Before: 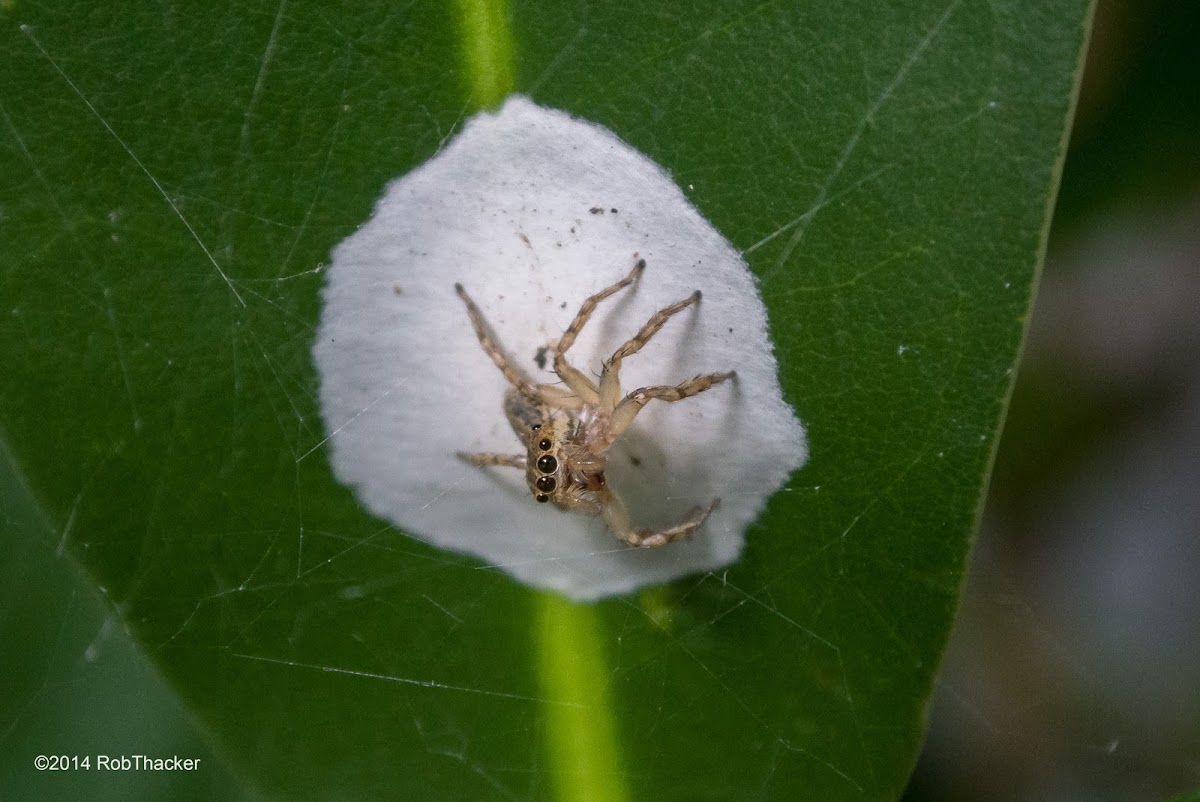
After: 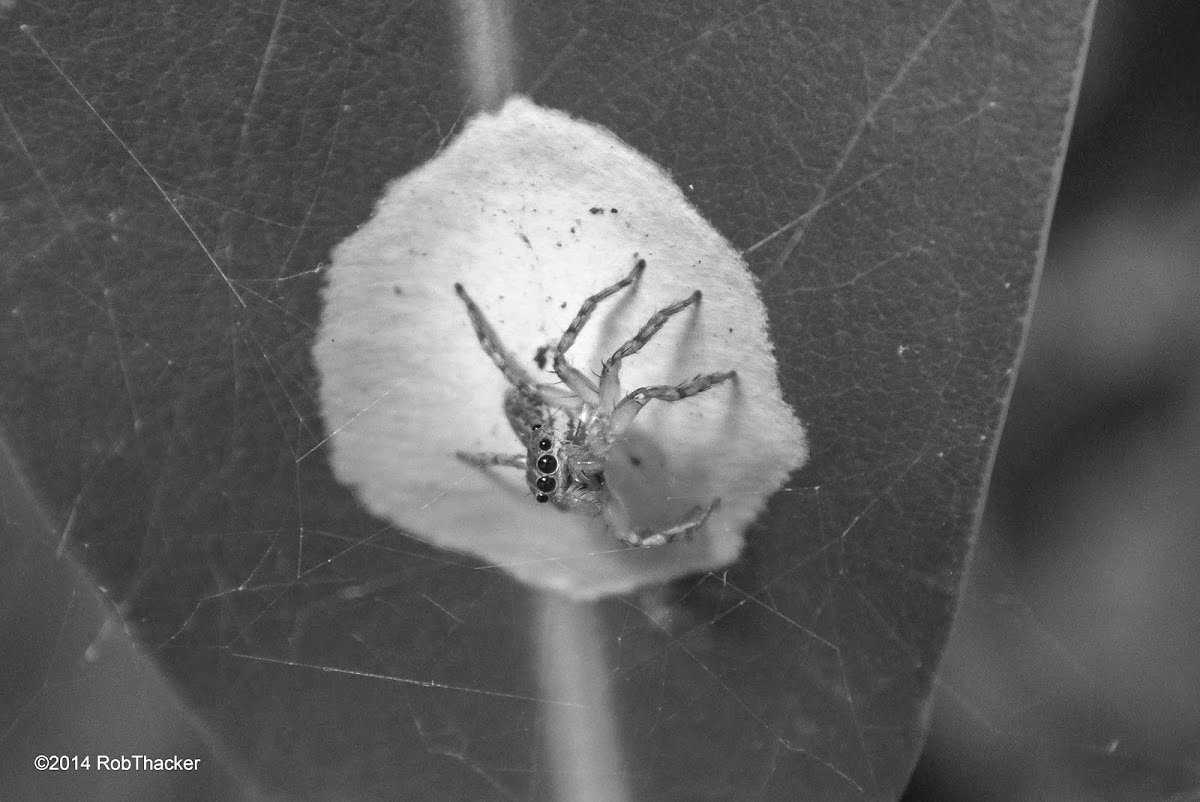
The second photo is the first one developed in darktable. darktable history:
monochrome: a 26.22, b 42.67, size 0.8
exposure: black level correction 0, exposure 0.7 EV, compensate exposure bias true, compensate highlight preservation false
shadows and highlights: soften with gaussian
